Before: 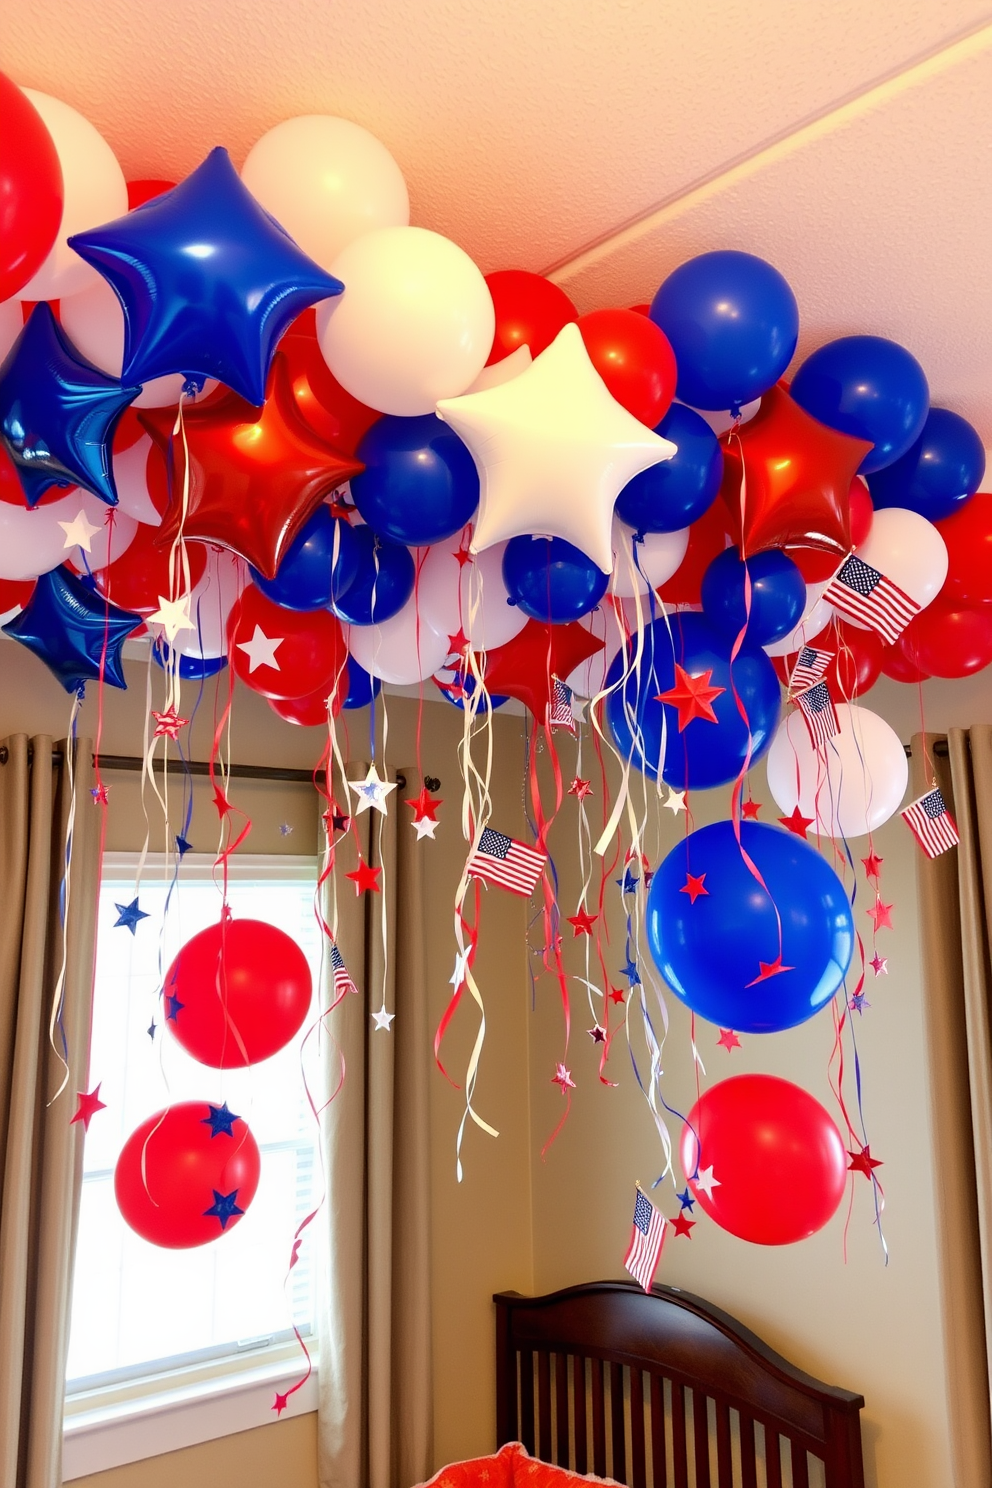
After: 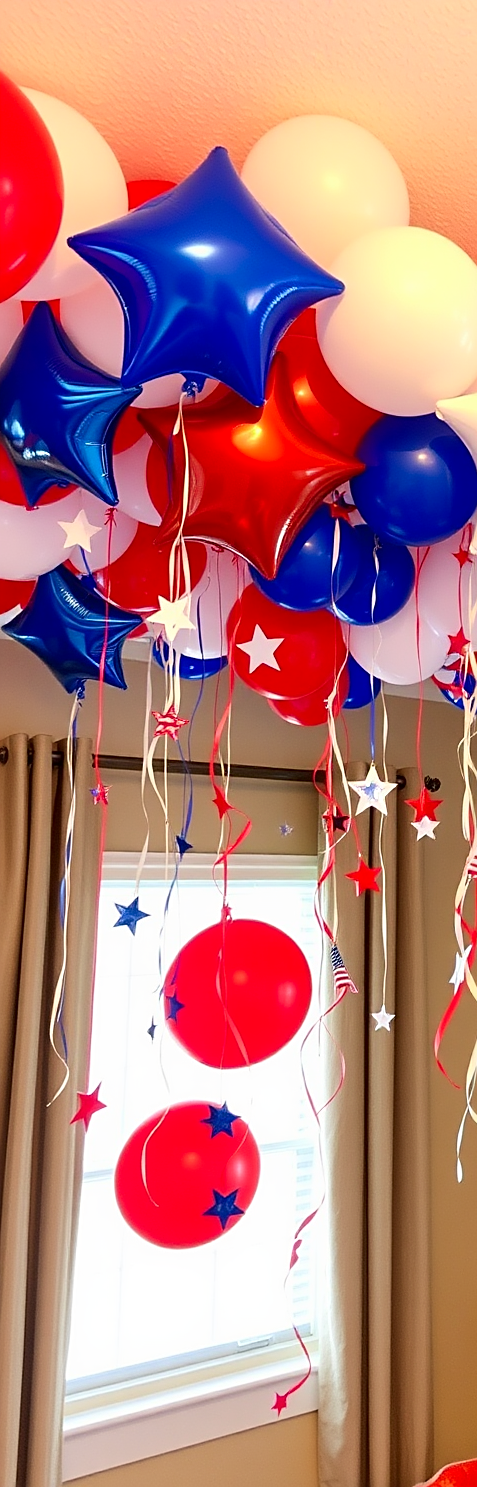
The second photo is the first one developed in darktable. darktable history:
crop and rotate: left 0.039%, top 0%, right 51.78%
sharpen: amount 0.483
contrast brightness saturation: contrast 0.095, brightness 0.032, saturation 0.087
